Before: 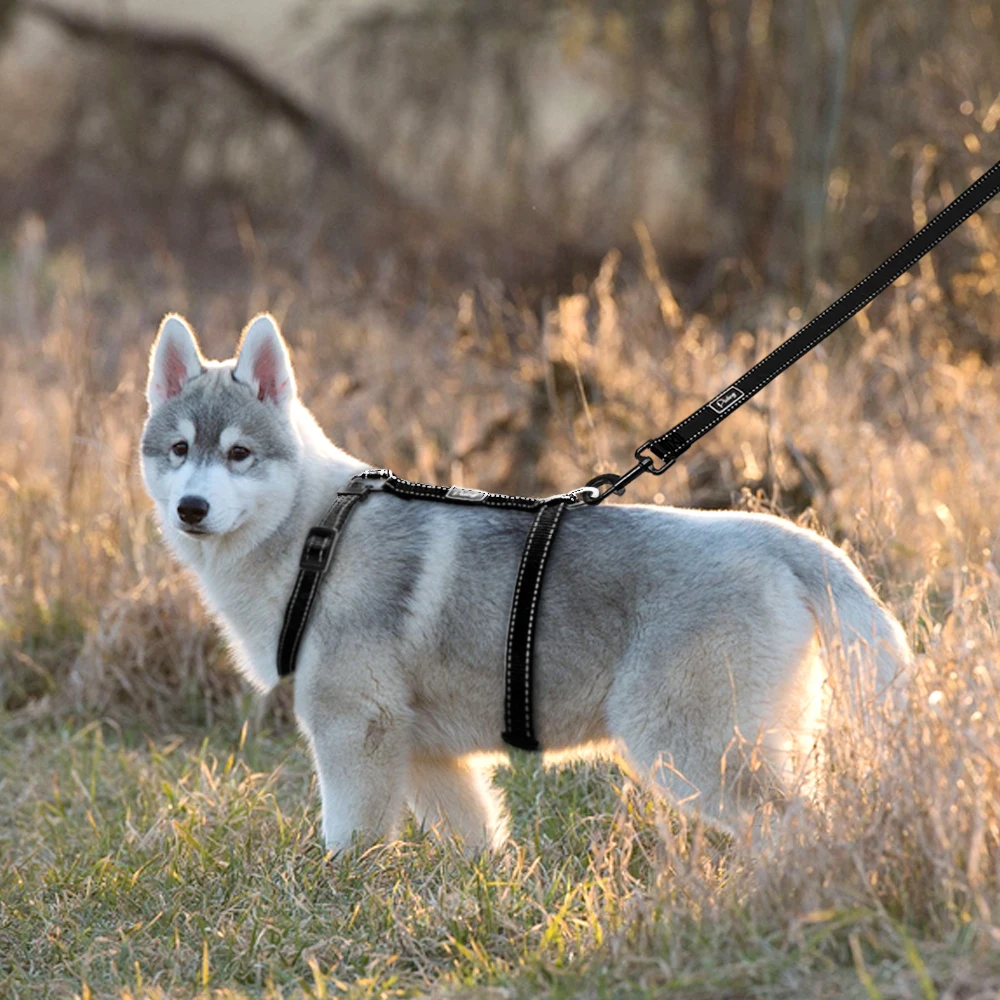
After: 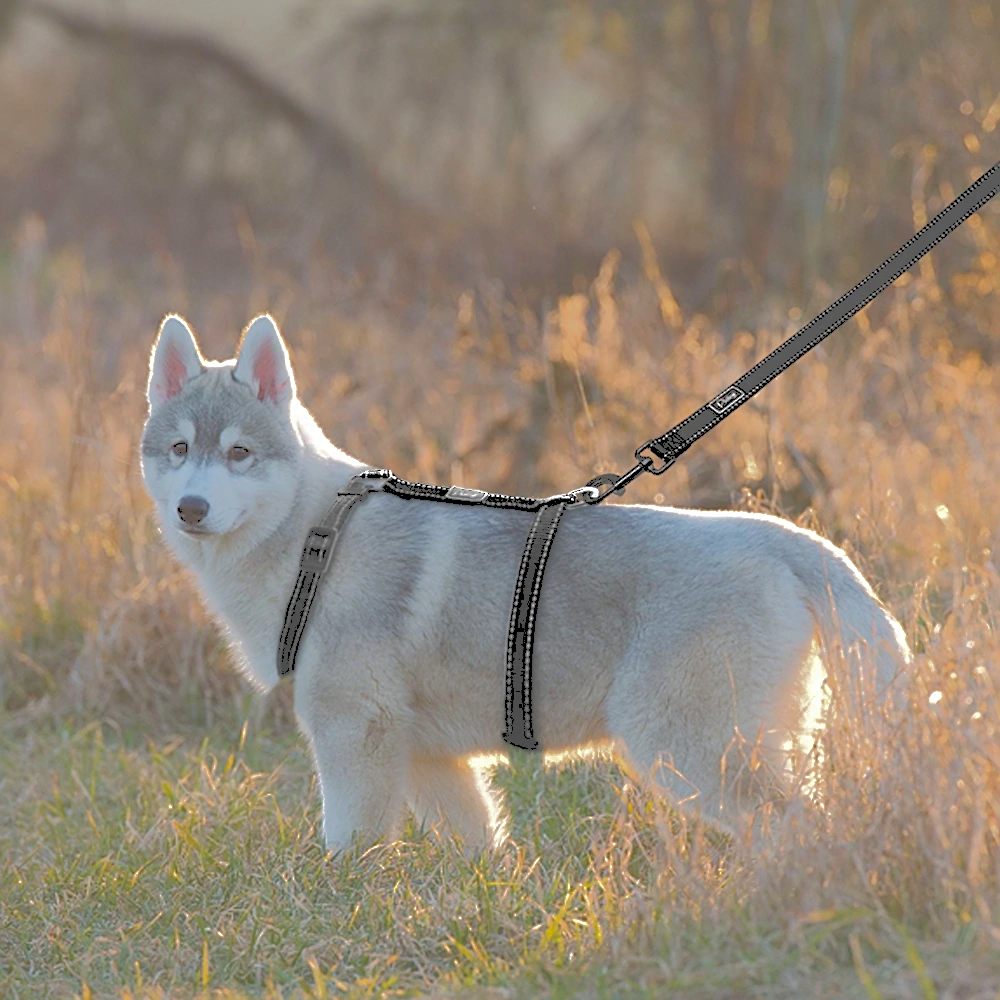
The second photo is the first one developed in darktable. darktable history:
tone curve: curves: ch0 [(0, 0) (0.003, 0.322) (0.011, 0.327) (0.025, 0.345) (0.044, 0.365) (0.069, 0.378) (0.1, 0.391) (0.136, 0.403) (0.177, 0.412) (0.224, 0.429) (0.277, 0.448) (0.335, 0.474) (0.399, 0.503) (0.468, 0.537) (0.543, 0.57) (0.623, 0.61) (0.709, 0.653) (0.801, 0.699) (0.898, 0.75) (1, 1)], color space Lab, independent channels, preserve colors none
sharpen: on, module defaults
